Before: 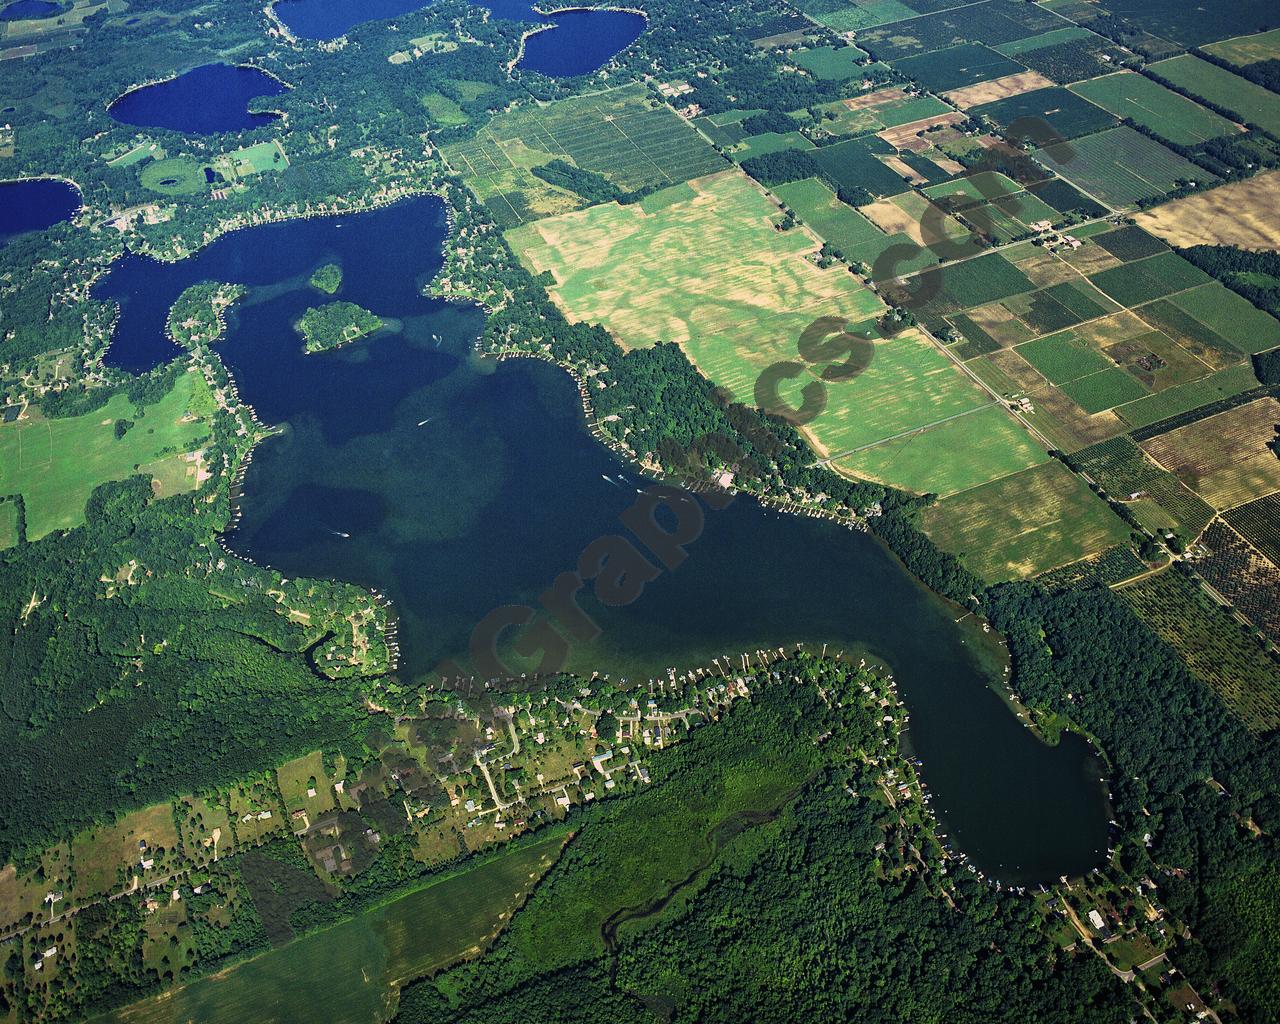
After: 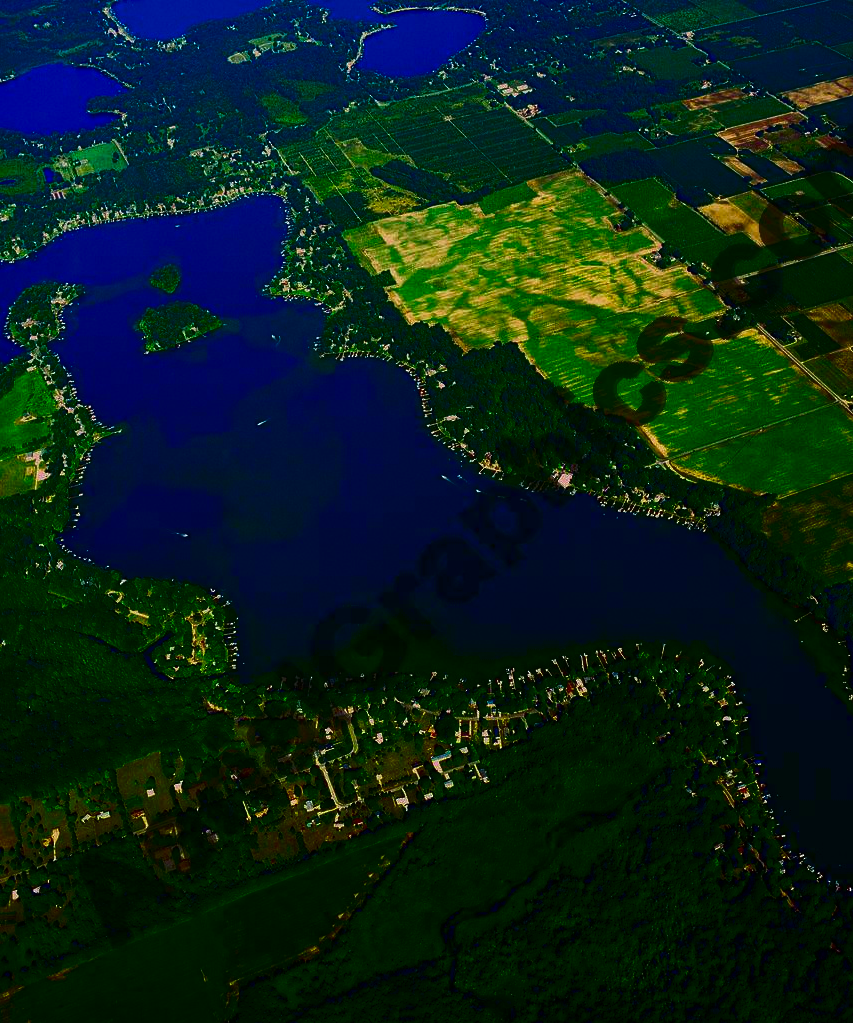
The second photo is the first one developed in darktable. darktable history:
crop and rotate: left 12.648%, right 20.685%
contrast brightness saturation: brightness -1, saturation 1
